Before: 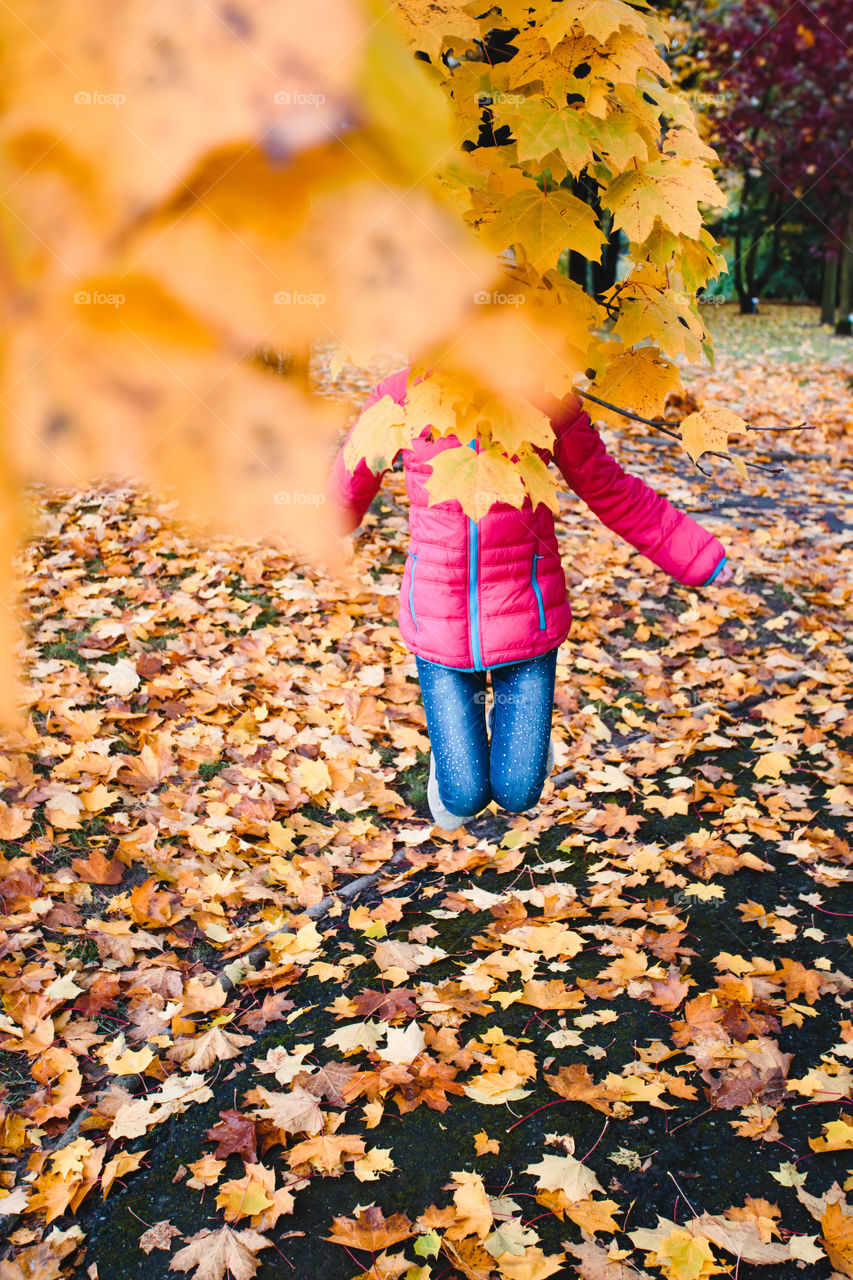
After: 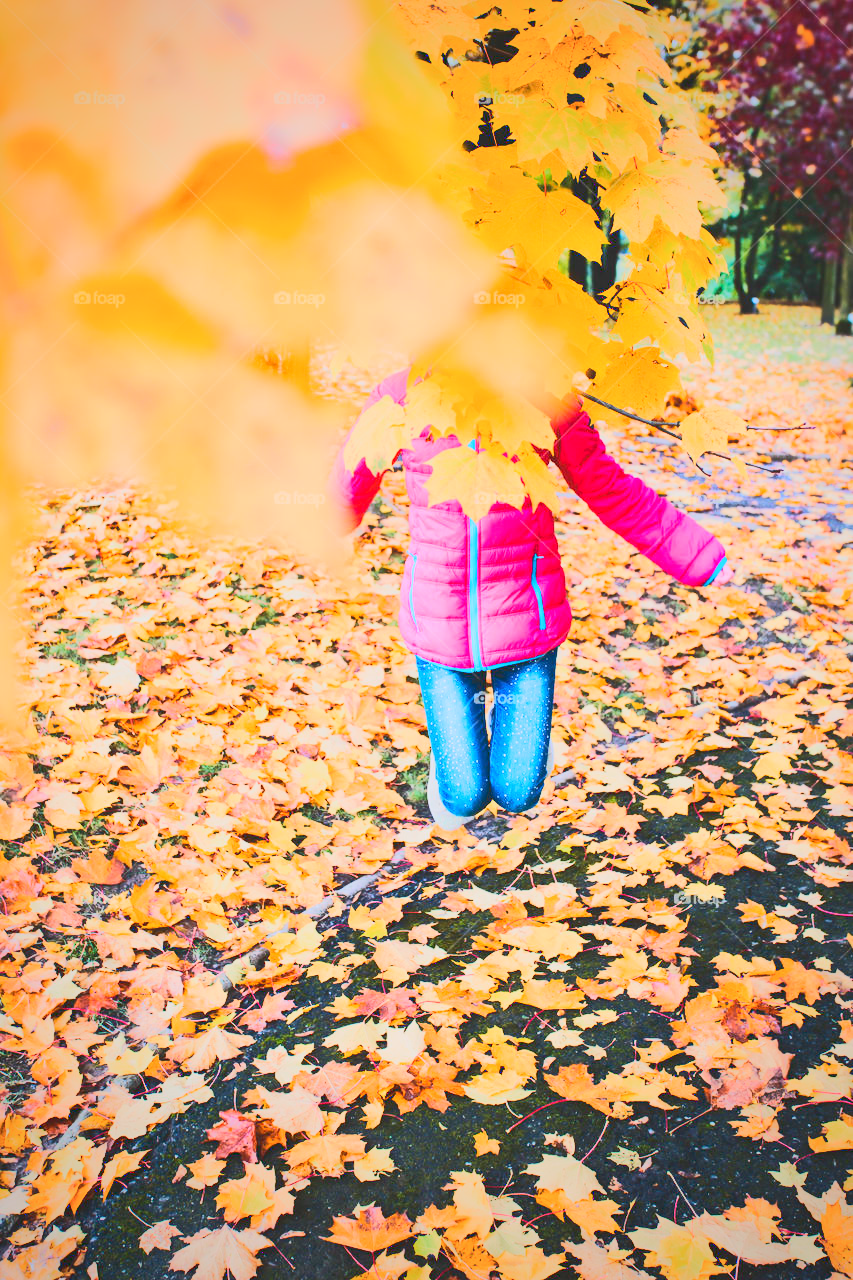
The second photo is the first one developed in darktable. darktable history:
exposure: black level correction 0.001, exposure 1.732 EV, compensate exposure bias true, compensate highlight preservation false
vignetting: fall-off start 65.62%, brightness -0.317, saturation -0.055, width/height ratio 0.886, unbound false
tone curve: curves: ch0 [(0, 0.148) (0.191, 0.225) (0.39, 0.373) (0.669, 0.716) (0.847, 0.818) (1, 0.839)], color space Lab, linked channels, preserve colors none
